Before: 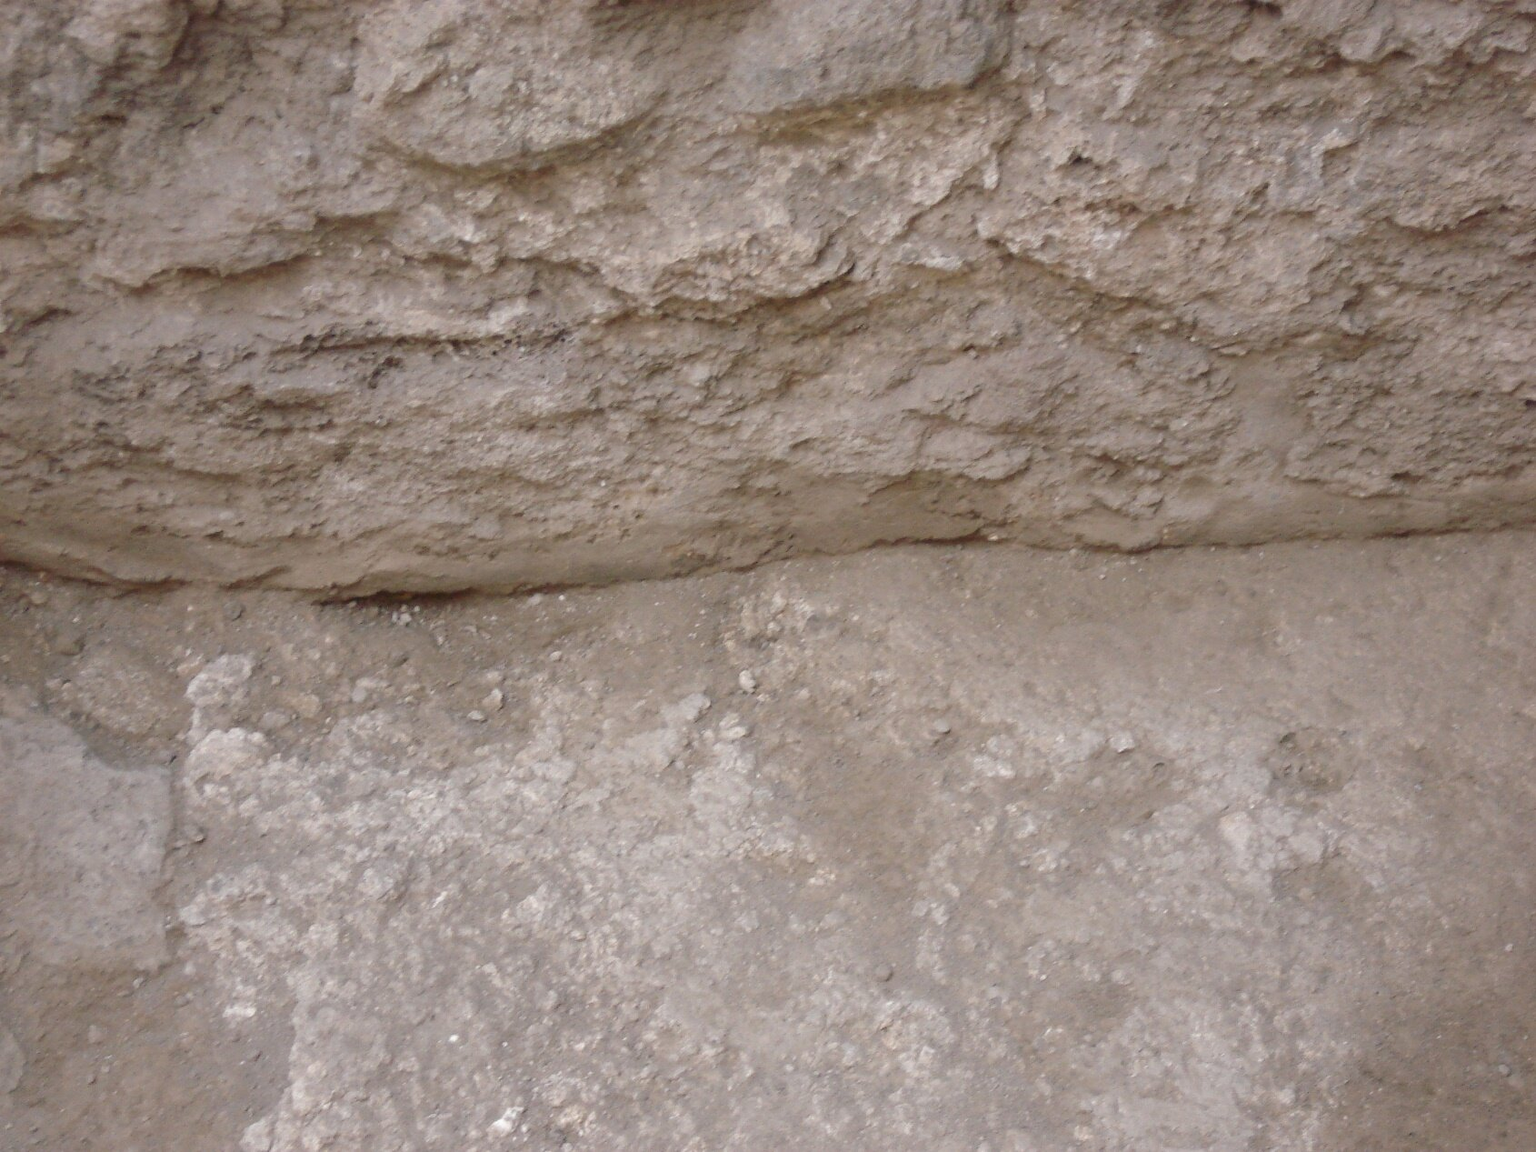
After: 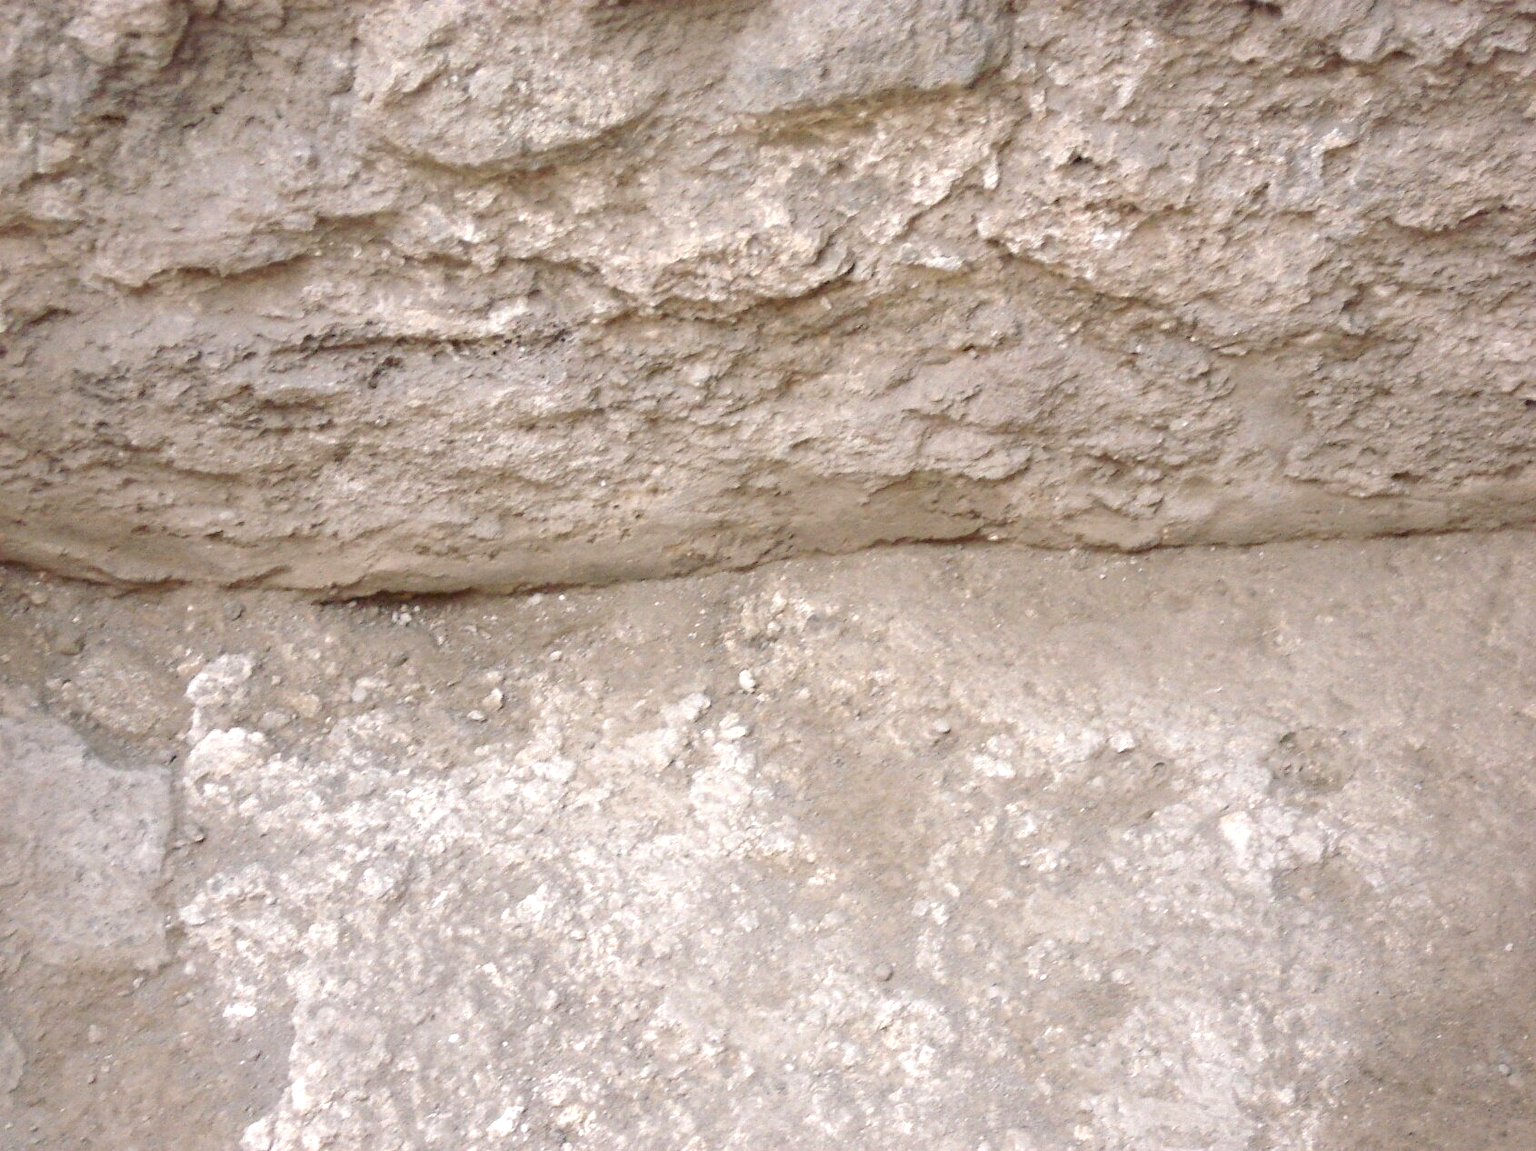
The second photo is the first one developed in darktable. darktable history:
exposure: black level correction 0, exposure 0.9 EV, compensate highlight preservation false
base curve: curves: ch0 [(0, 0) (0.472, 0.455) (1, 1)], preserve colors none
color contrast: green-magenta contrast 0.84, blue-yellow contrast 0.86
haze removal: compatibility mode true, adaptive false
